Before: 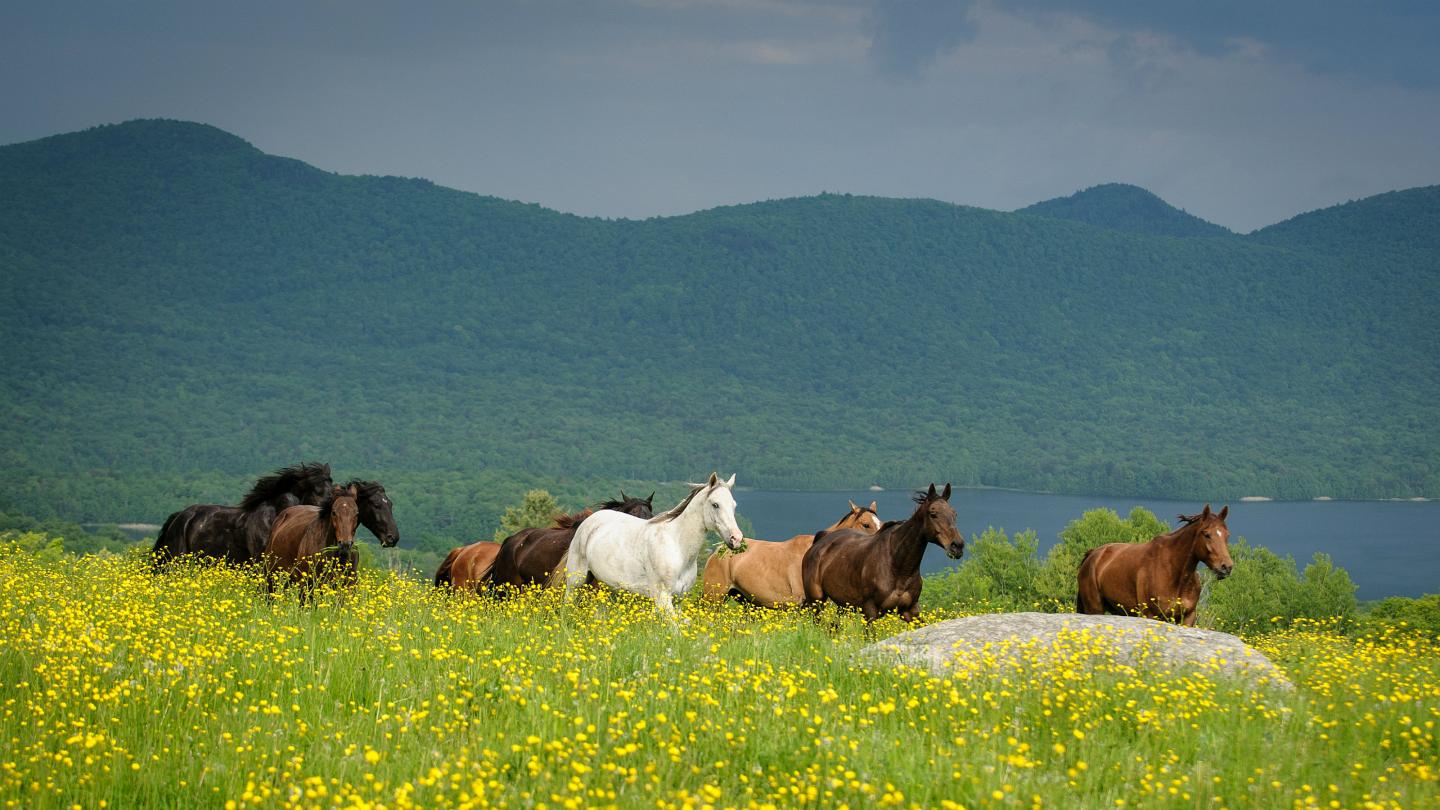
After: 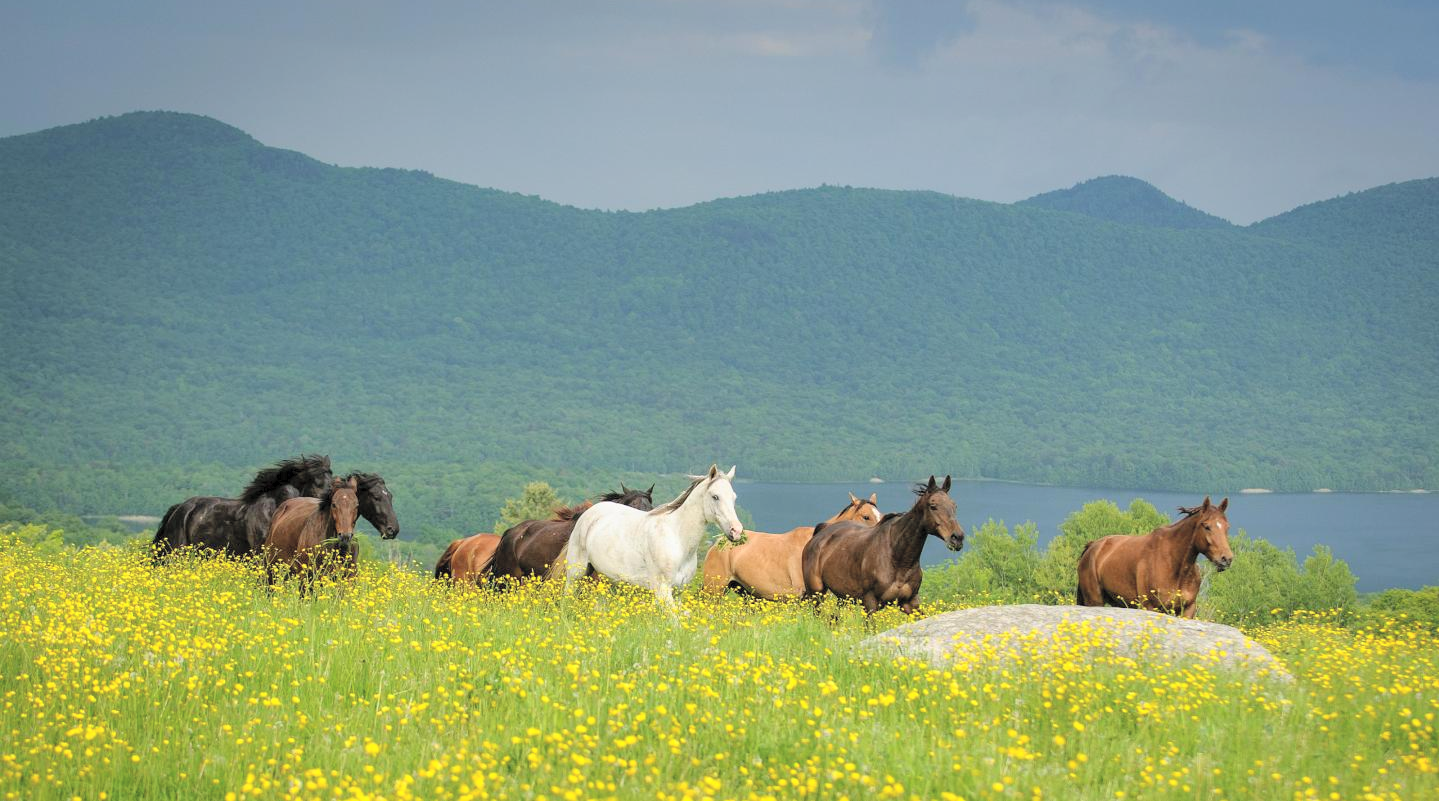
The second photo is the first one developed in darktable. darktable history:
contrast brightness saturation: brightness 0.28
crop: top 1.049%, right 0.001%
